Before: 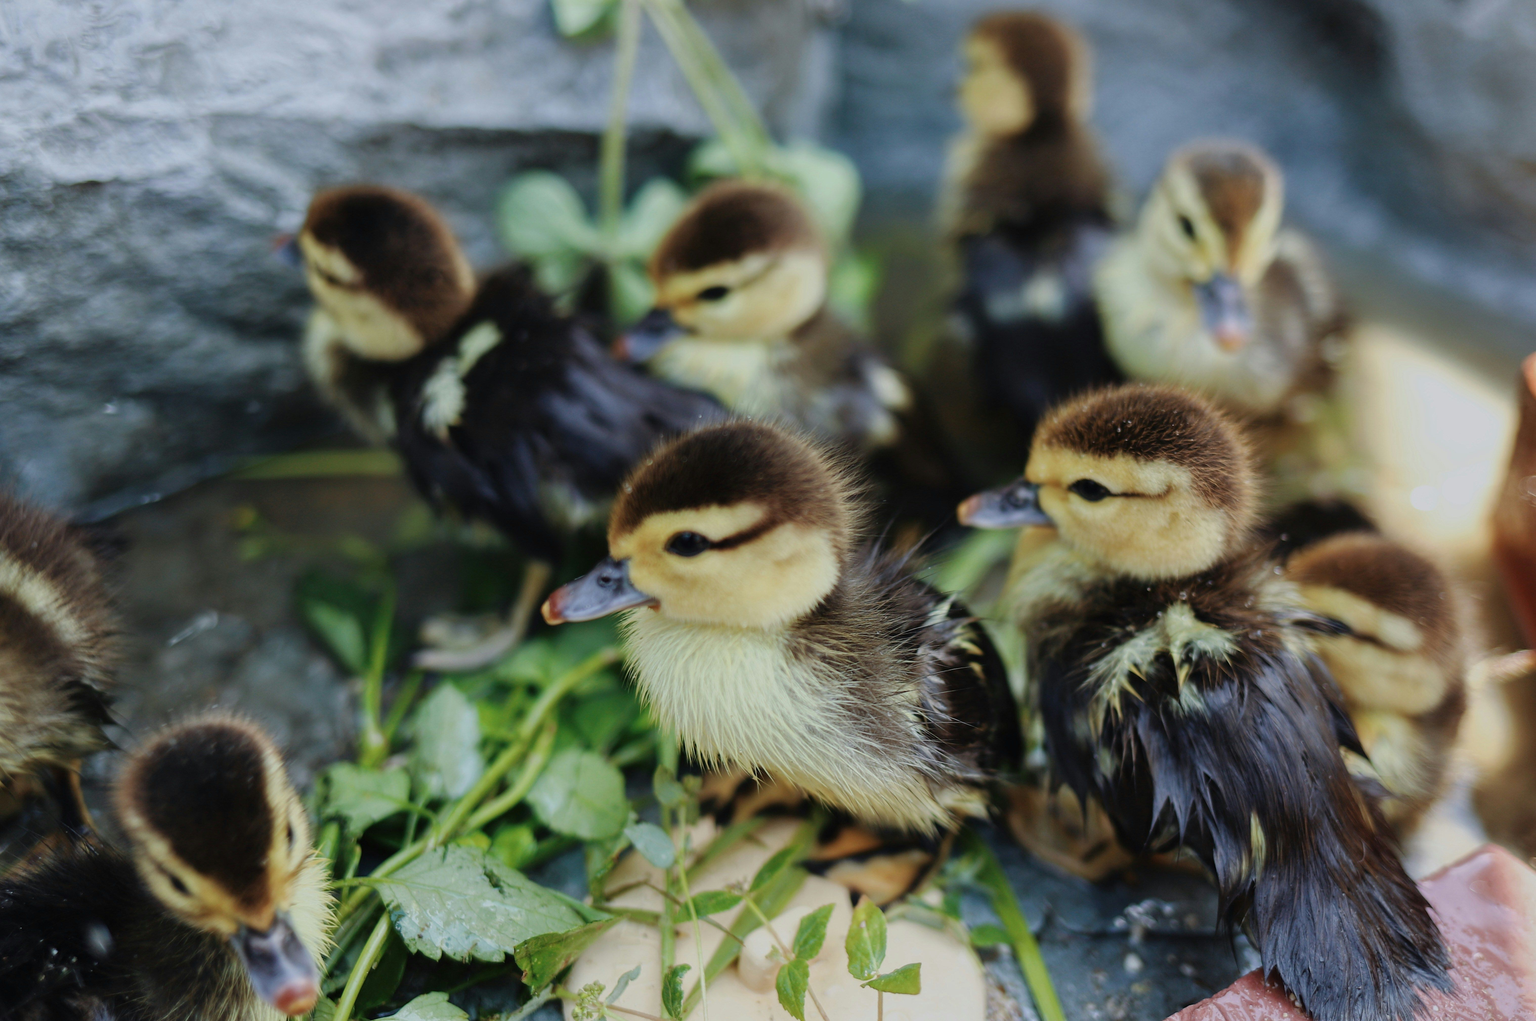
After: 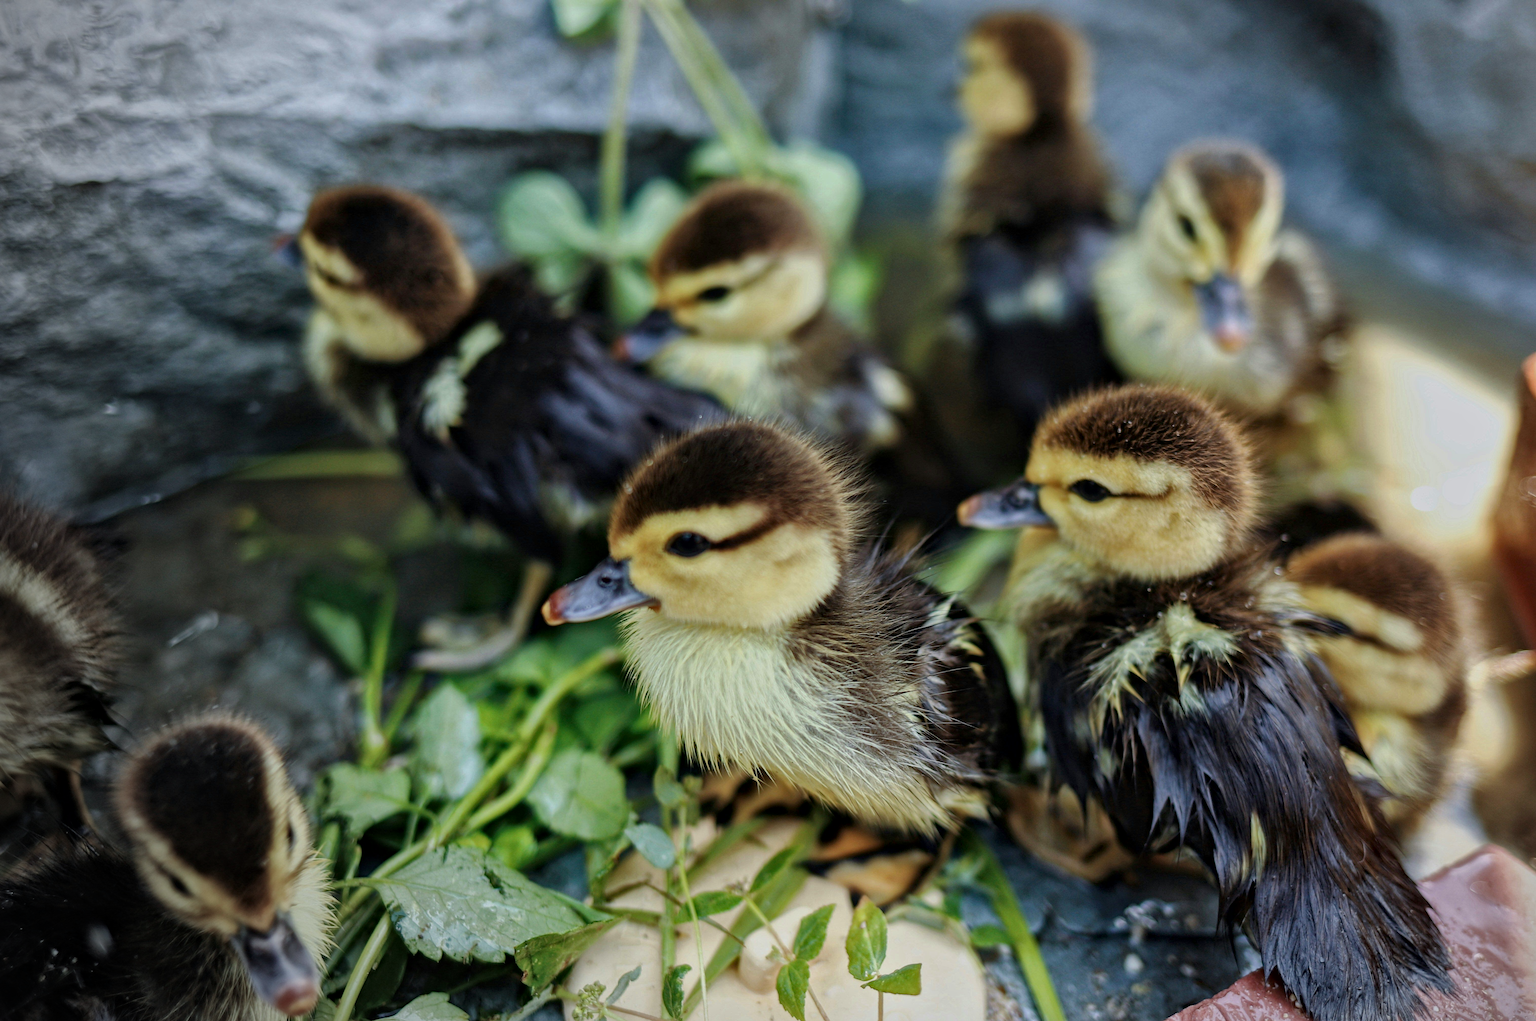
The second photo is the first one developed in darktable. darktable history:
vignetting: center (0.217, -0.232)
haze removal: compatibility mode true, adaptive false
local contrast: mode bilateral grid, contrast 20, coarseness 51, detail 150%, midtone range 0.2
